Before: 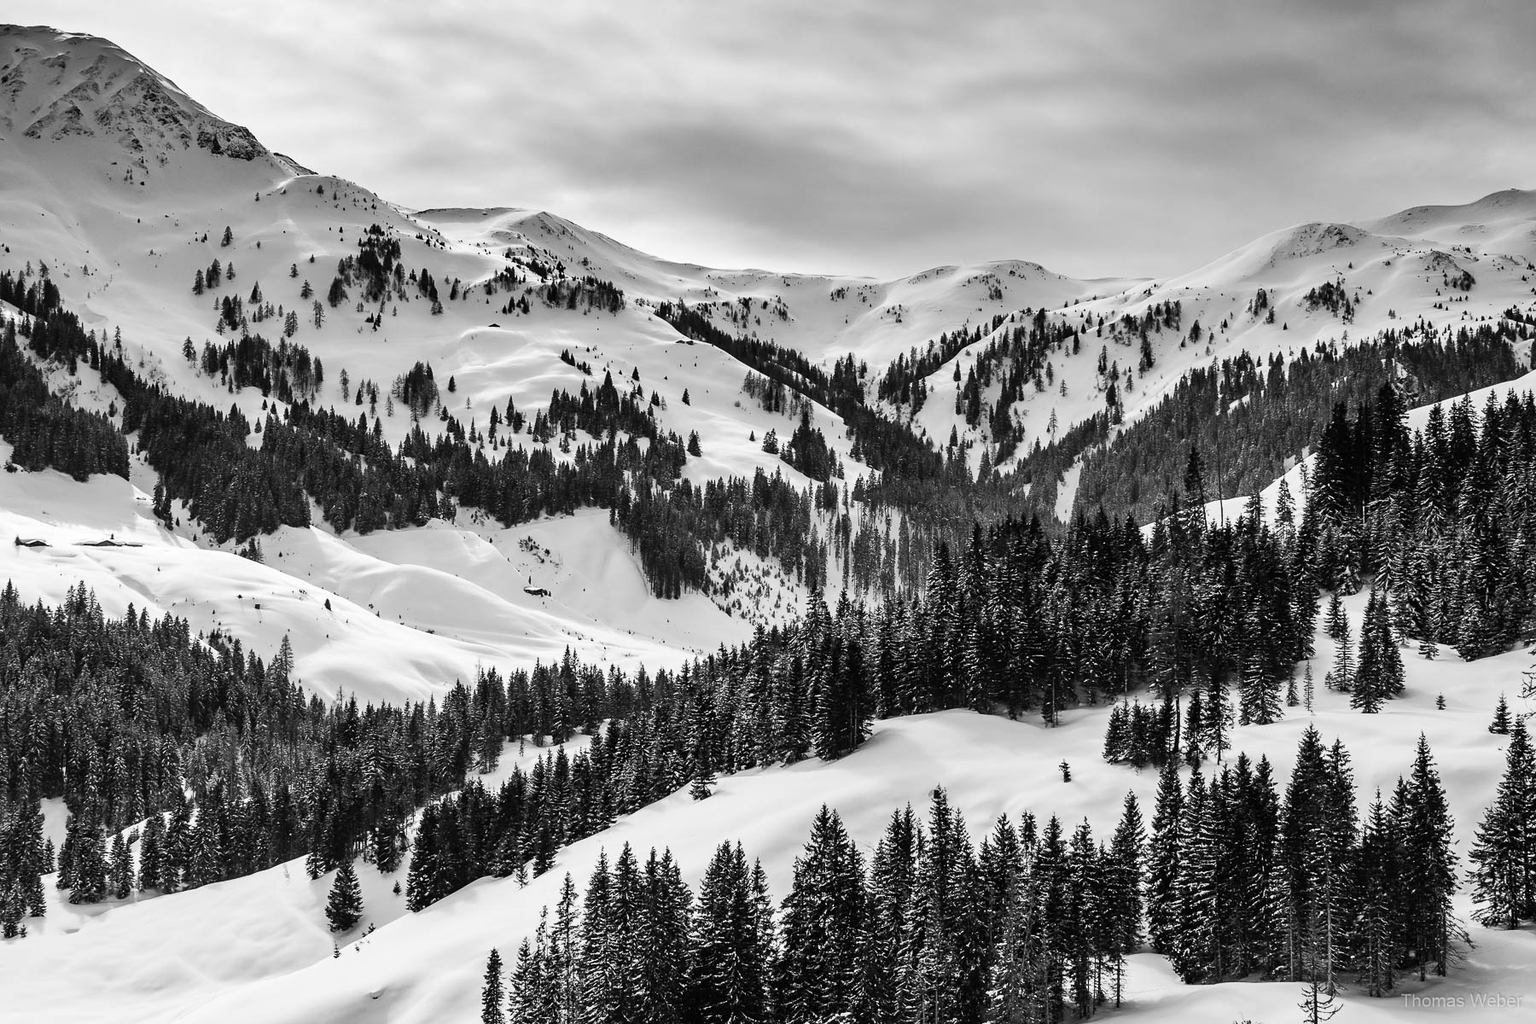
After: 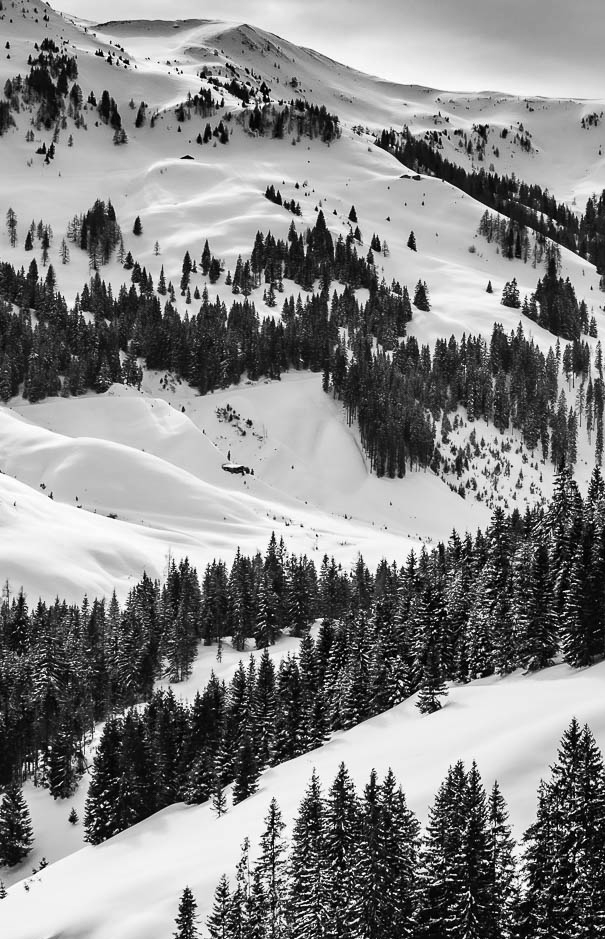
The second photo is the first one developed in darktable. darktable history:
shadows and highlights: highlights color adjustment 41.33%, soften with gaussian
crop and rotate: left 21.798%, top 18.713%, right 44.558%, bottom 2.97%
